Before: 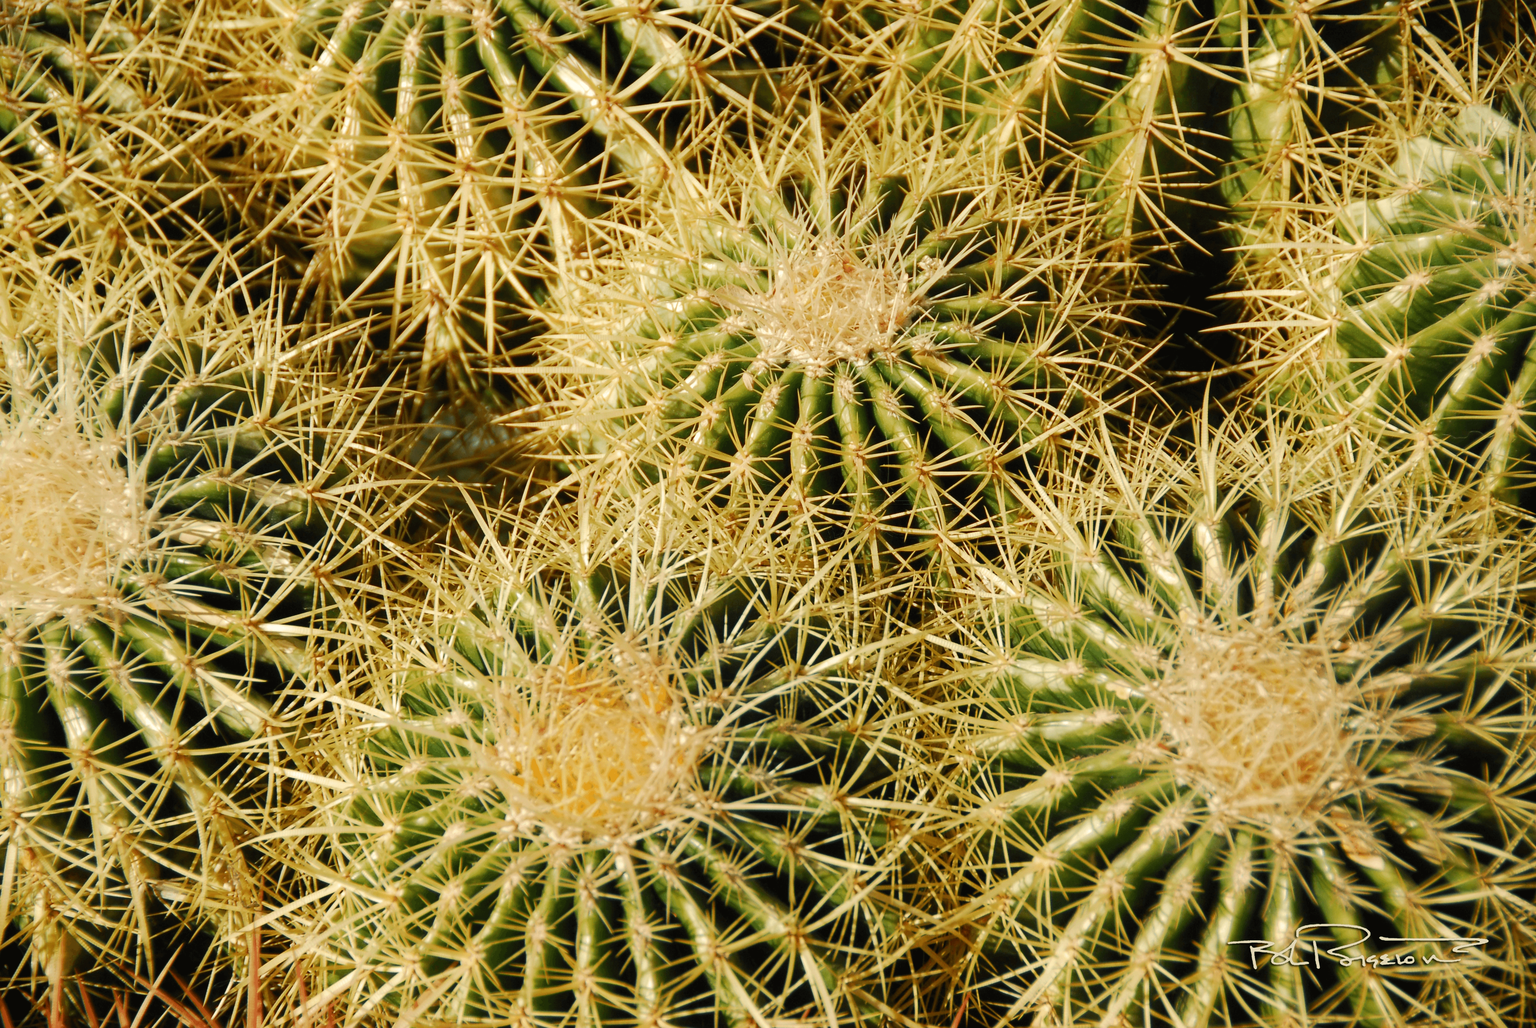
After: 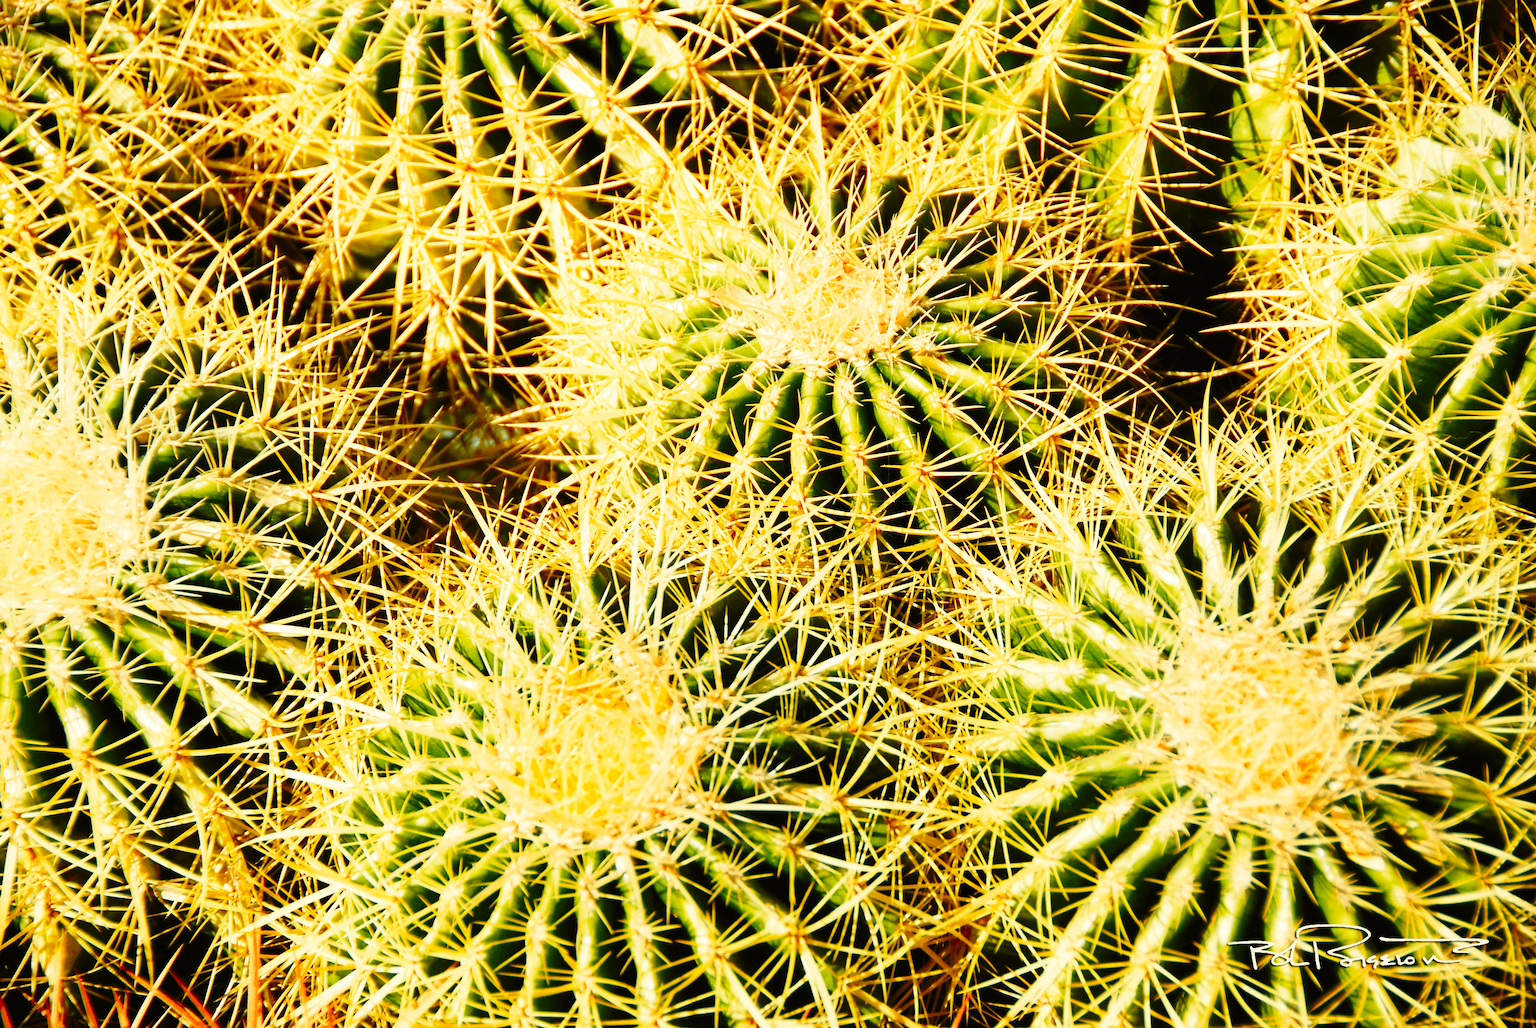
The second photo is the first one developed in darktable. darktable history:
base curve: curves: ch0 [(0, 0) (0.028, 0.03) (0.121, 0.232) (0.46, 0.748) (0.859, 0.968) (1, 1)], preserve colors none
contrast brightness saturation: contrast 0.172, saturation 0.297
